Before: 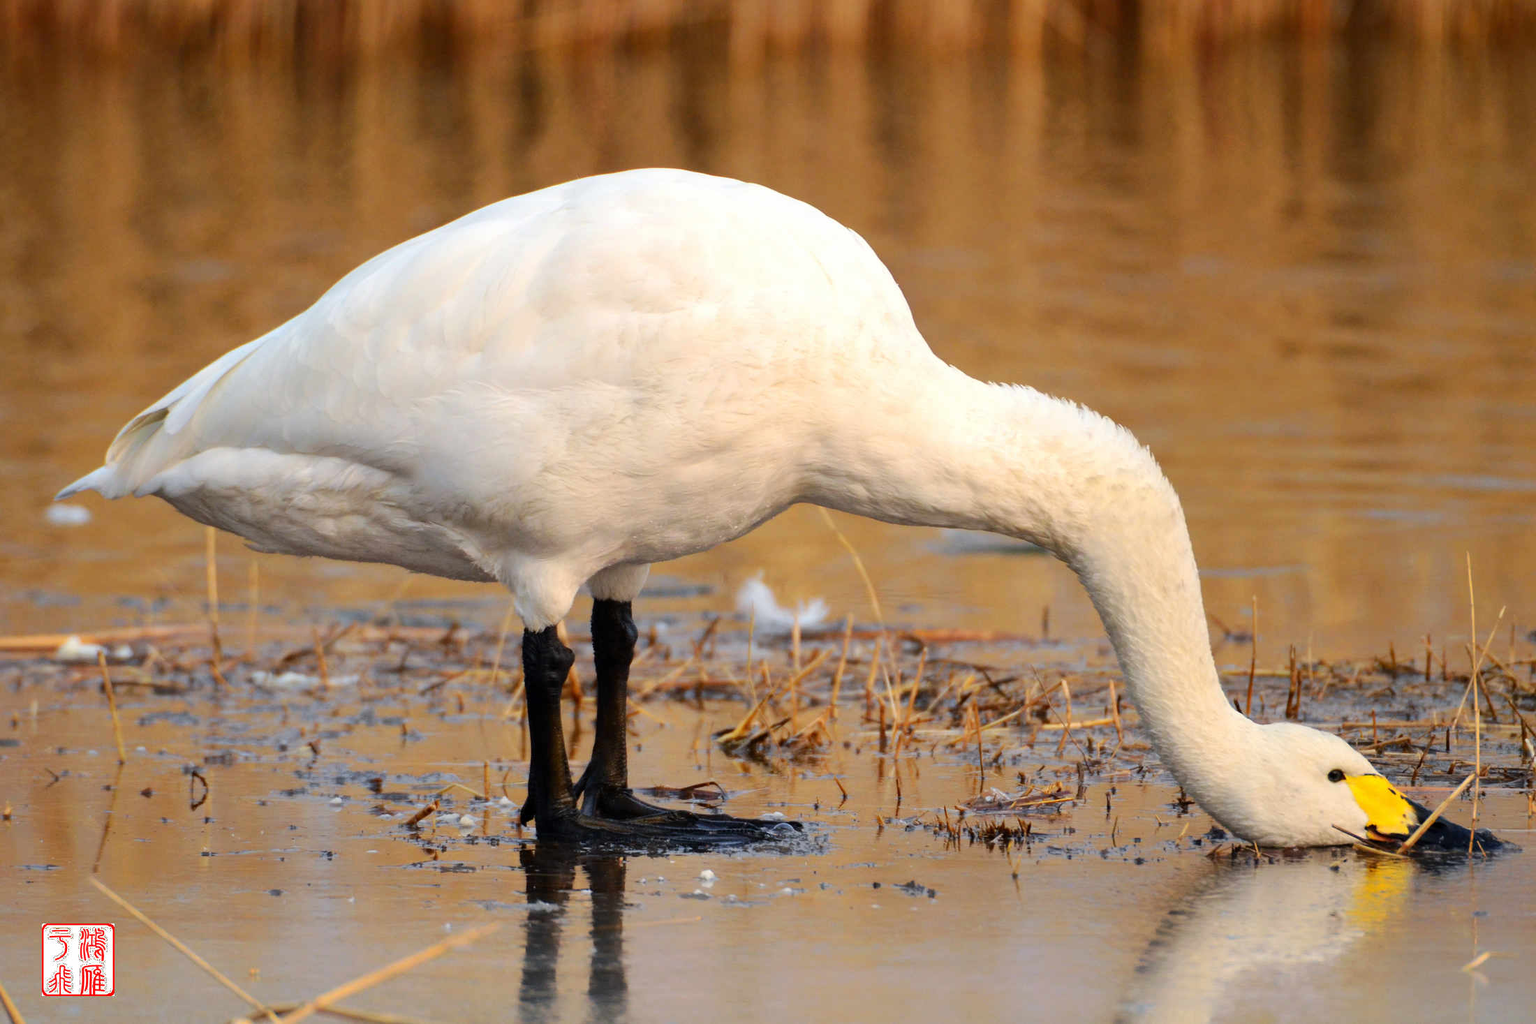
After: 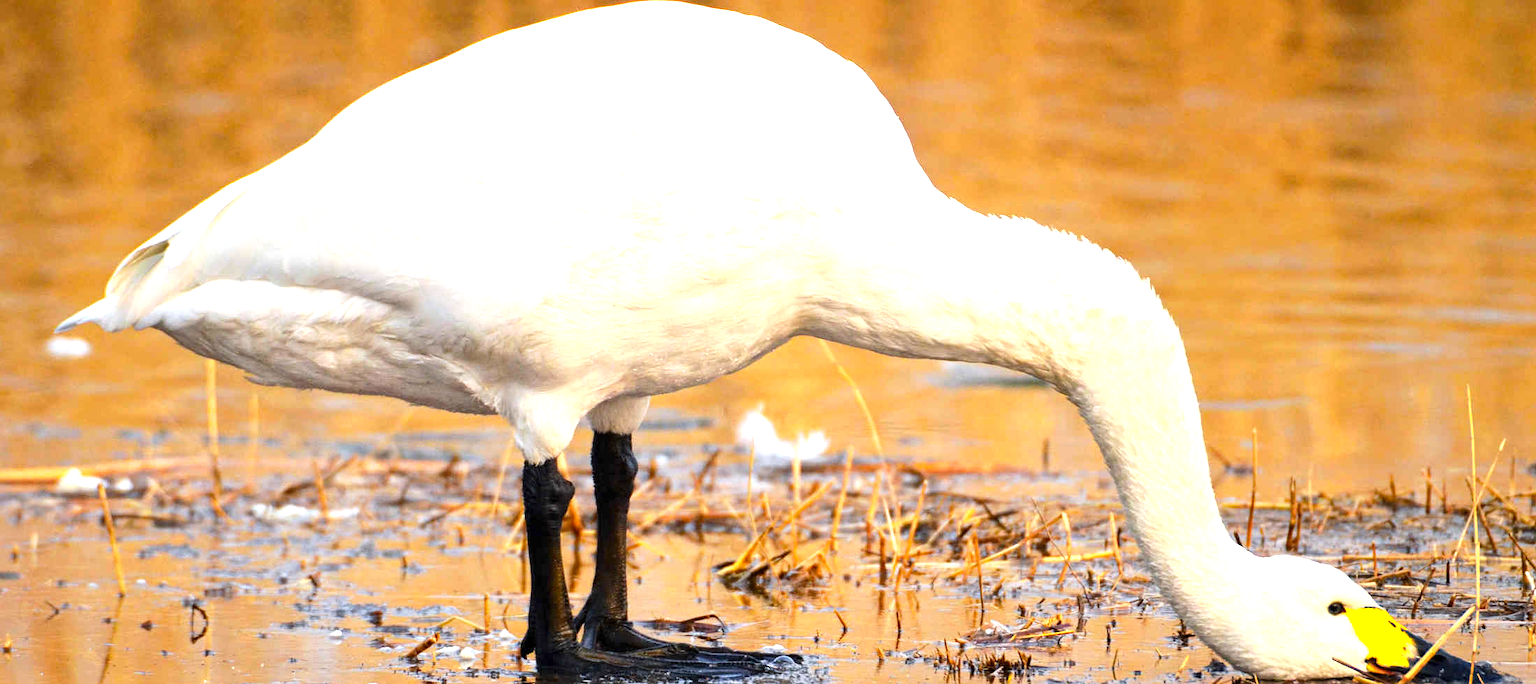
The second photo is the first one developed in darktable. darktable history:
crop: top 16.384%, bottom 16.763%
color balance rgb: linear chroma grading › global chroma 0.603%, perceptual saturation grading › global saturation 16.842%
tone equalizer: edges refinement/feathering 500, mask exposure compensation -1.57 EV, preserve details no
contrast equalizer: y [[0.502, 0.505, 0.512, 0.529, 0.564, 0.588], [0.5 ×6], [0.502, 0.505, 0.512, 0.529, 0.564, 0.588], [0, 0.001, 0.001, 0.004, 0.008, 0.011], [0, 0.001, 0.001, 0.004, 0.008, 0.011]]
exposure: black level correction 0, exposure 1.125 EV, compensate exposure bias true, compensate highlight preservation false
